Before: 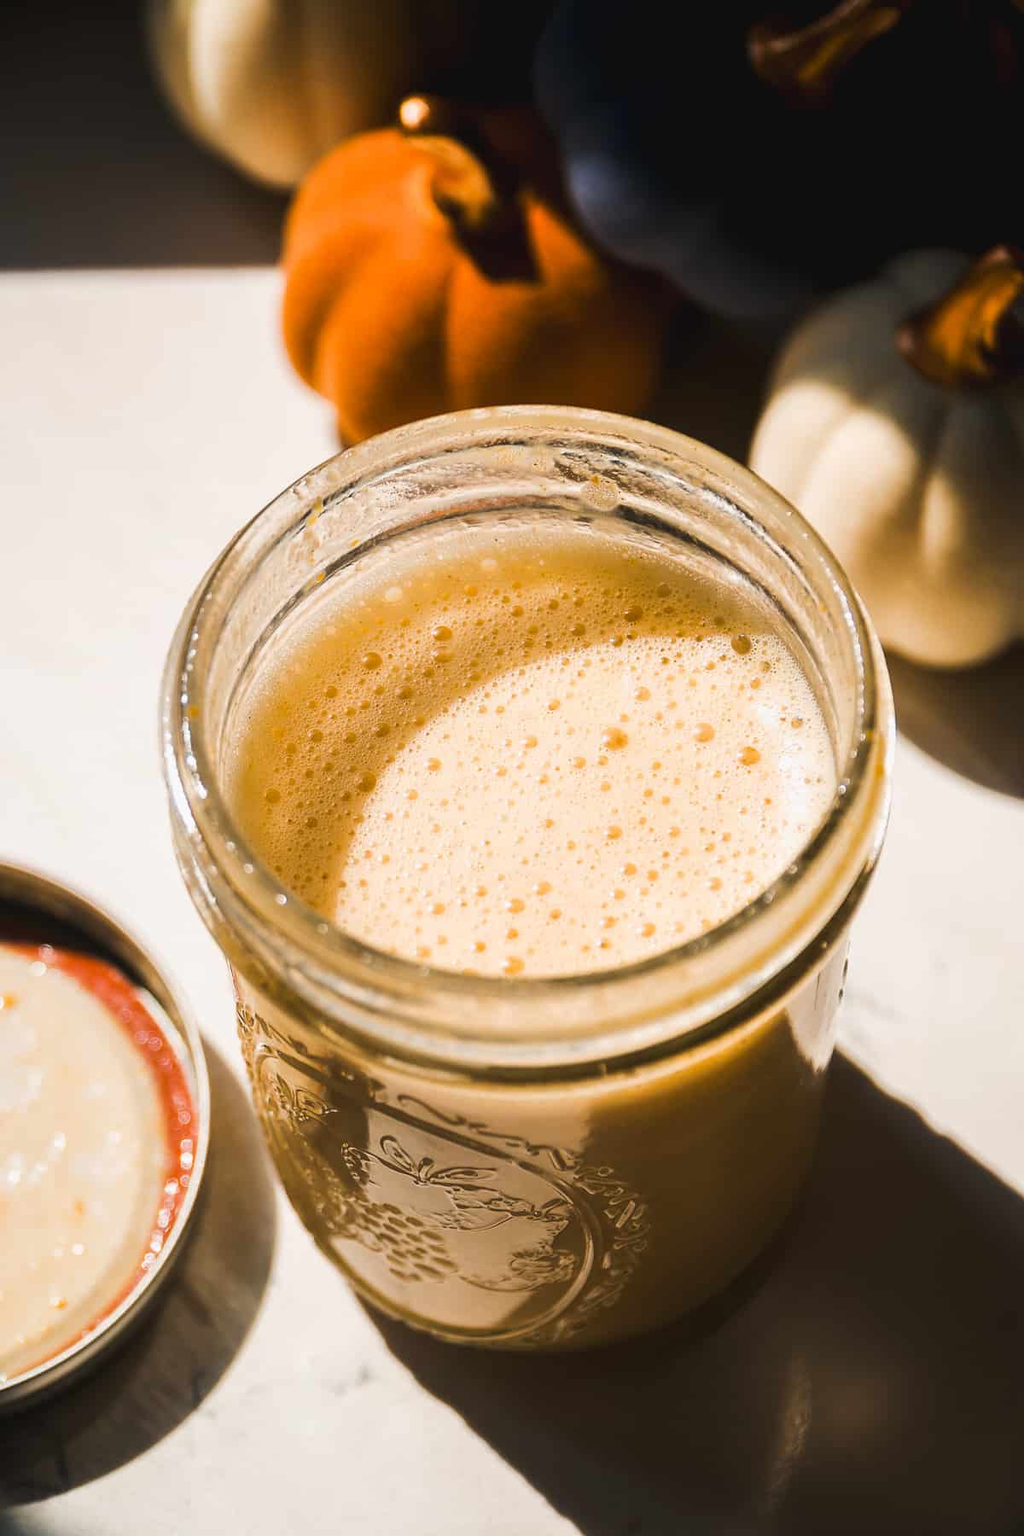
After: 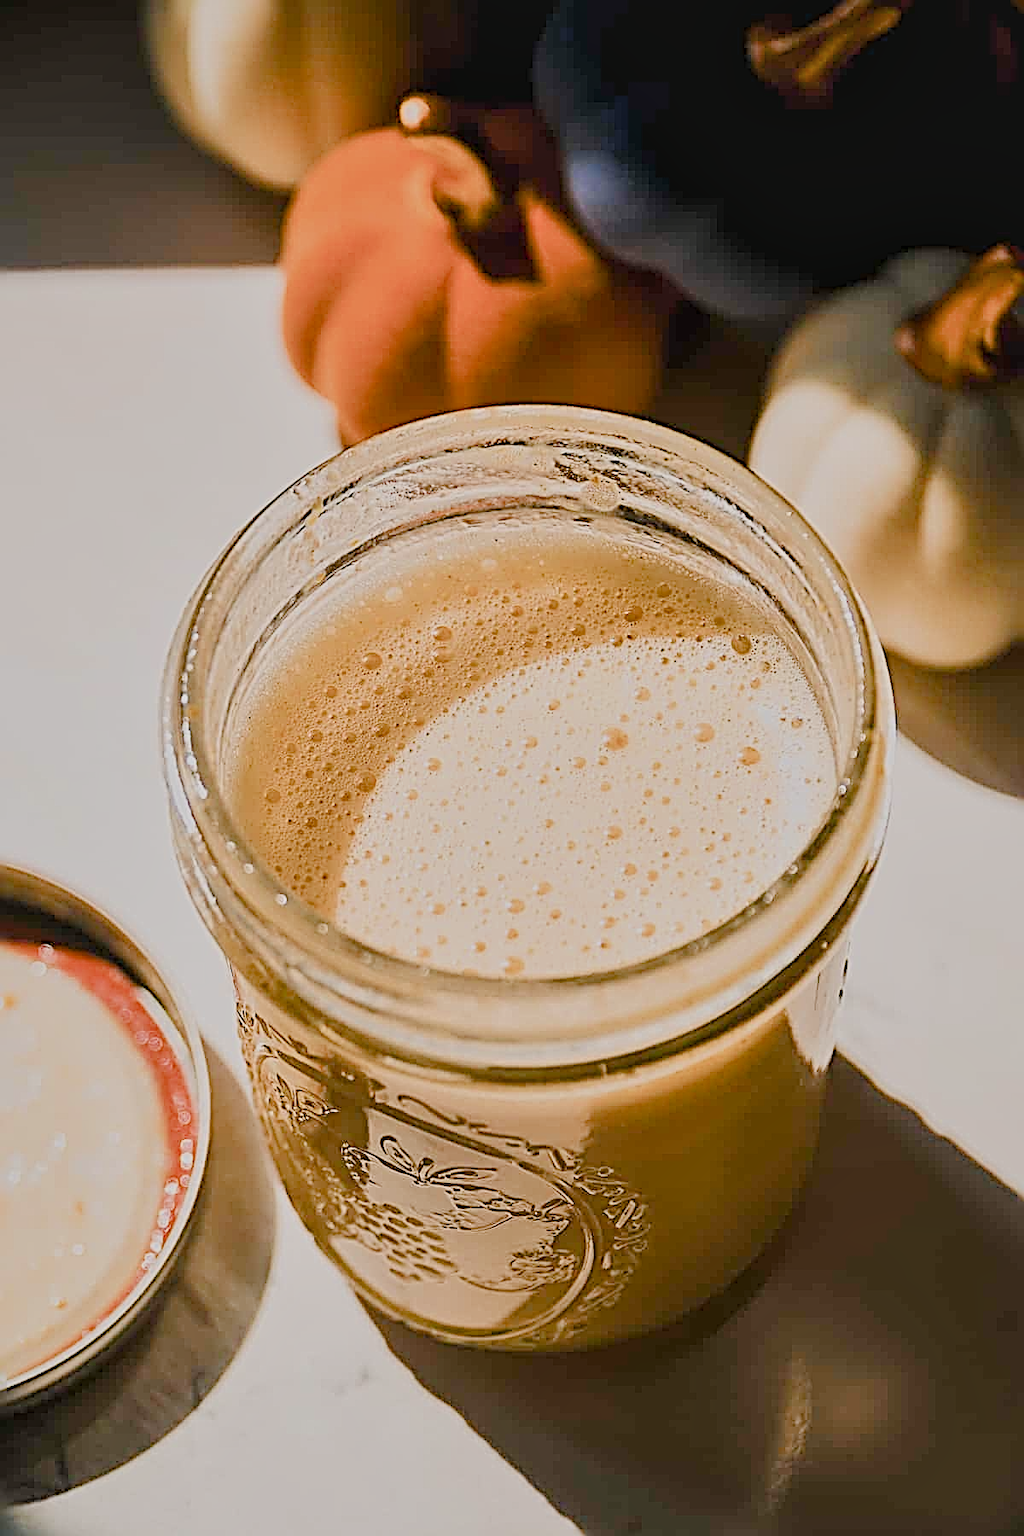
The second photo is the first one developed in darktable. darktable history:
exposure: exposure 0.781 EV, compensate highlight preservation false
local contrast: mode bilateral grid, contrast 20, coarseness 50, detail 130%, midtone range 0.2
filmic rgb: black relative exposure -6.15 EV, white relative exposure 6.96 EV, hardness 2.23, color science v6 (2022)
color balance rgb: shadows lift › chroma 1%, shadows lift › hue 113°, highlights gain › chroma 0.2%, highlights gain › hue 333°, perceptual saturation grading › global saturation 20%, perceptual saturation grading › highlights -50%, perceptual saturation grading › shadows 25%, contrast -30%
sharpen: radius 3.158, amount 1.731
